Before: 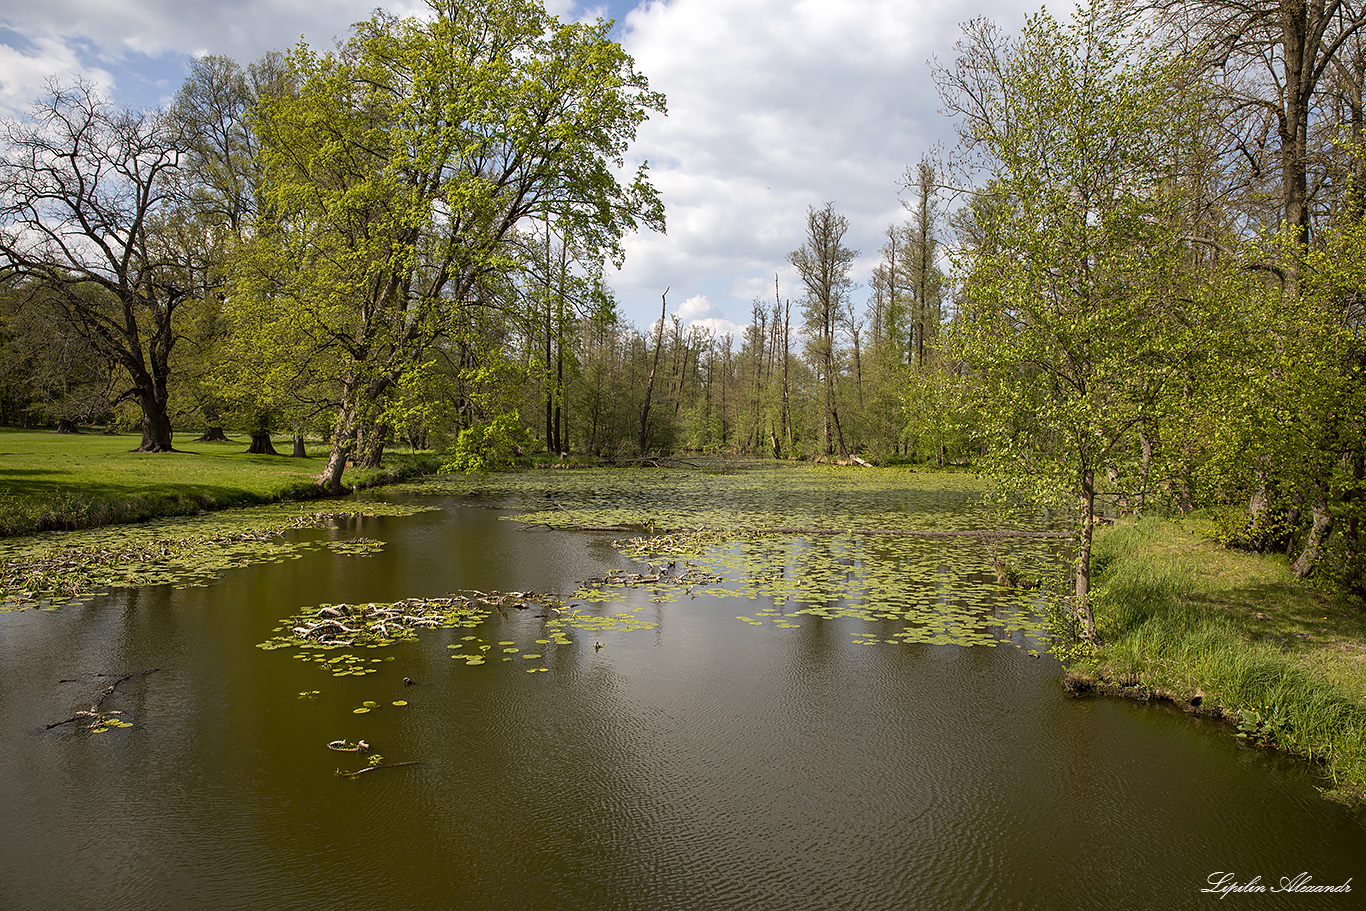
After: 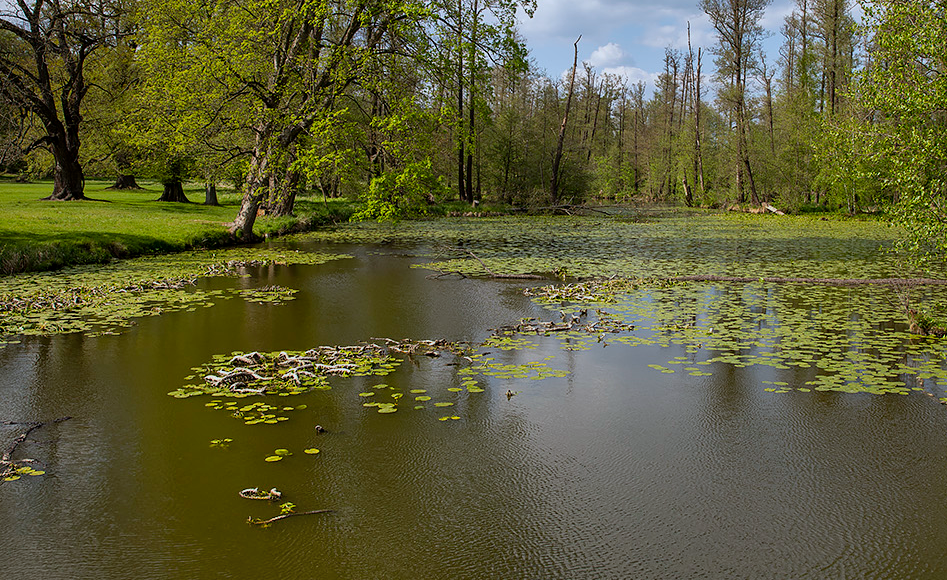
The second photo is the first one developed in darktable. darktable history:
crop: left 6.488%, top 27.668%, right 24.183%, bottom 8.656%
shadows and highlights: shadows 80.73, white point adjustment -9.07, highlights -61.46, soften with gaussian
white balance: red 0.954, blue 1.079
